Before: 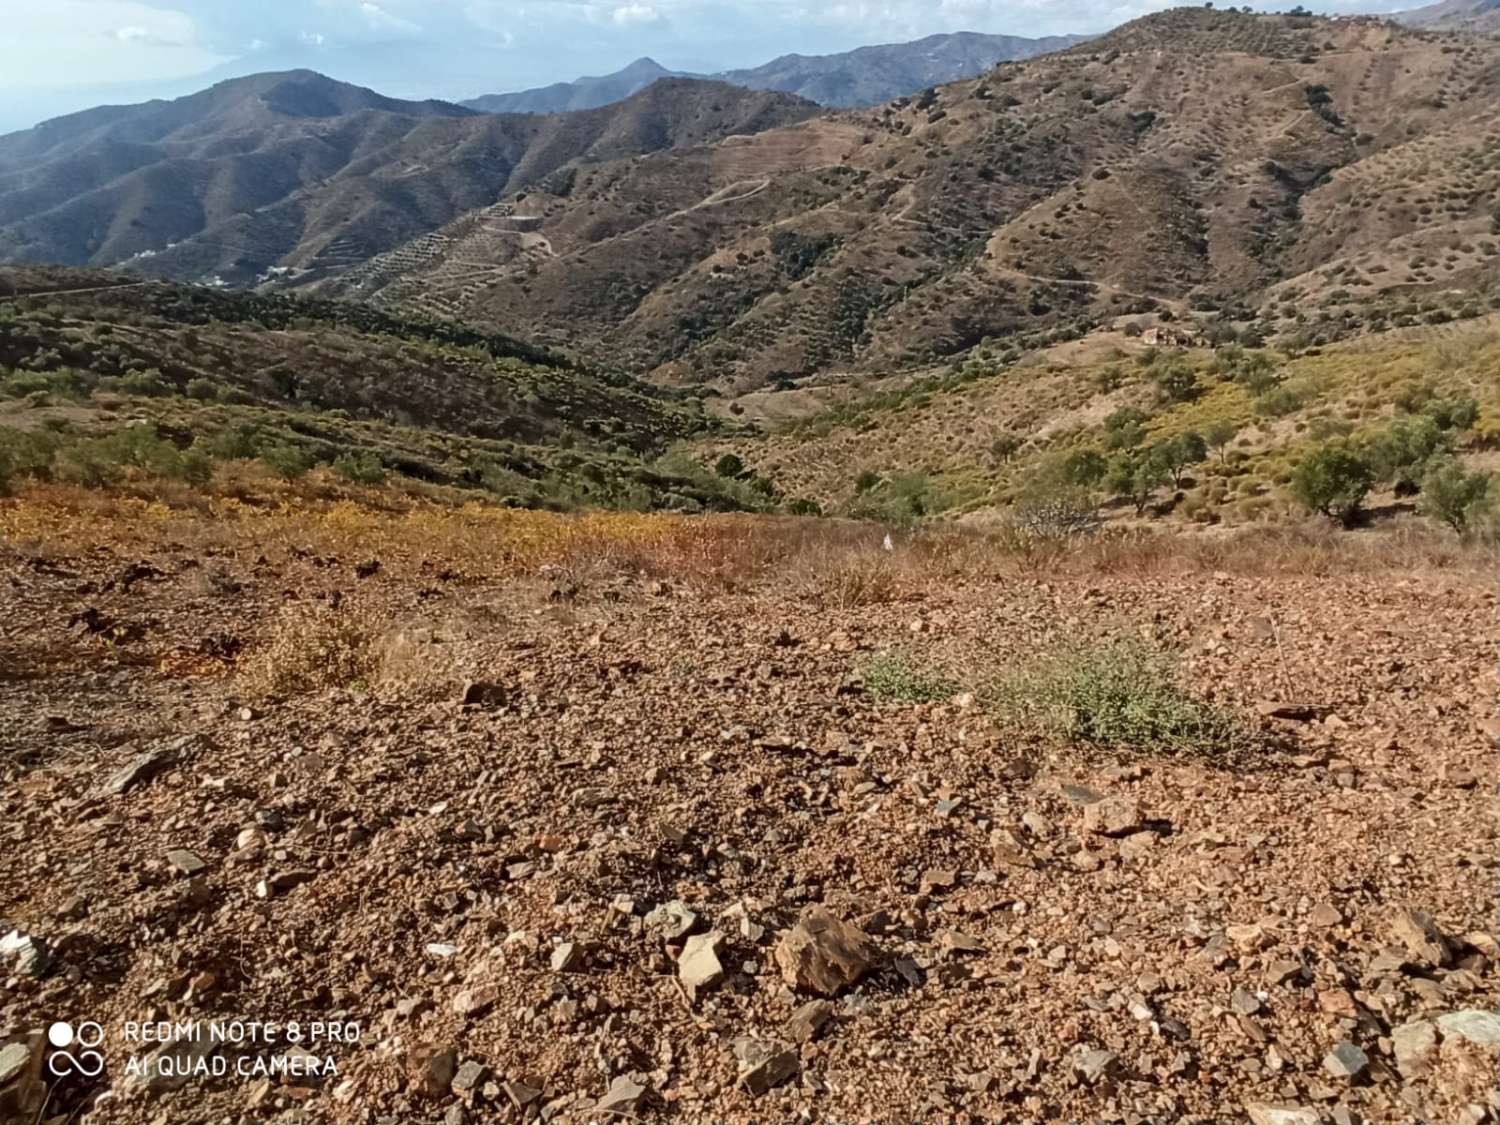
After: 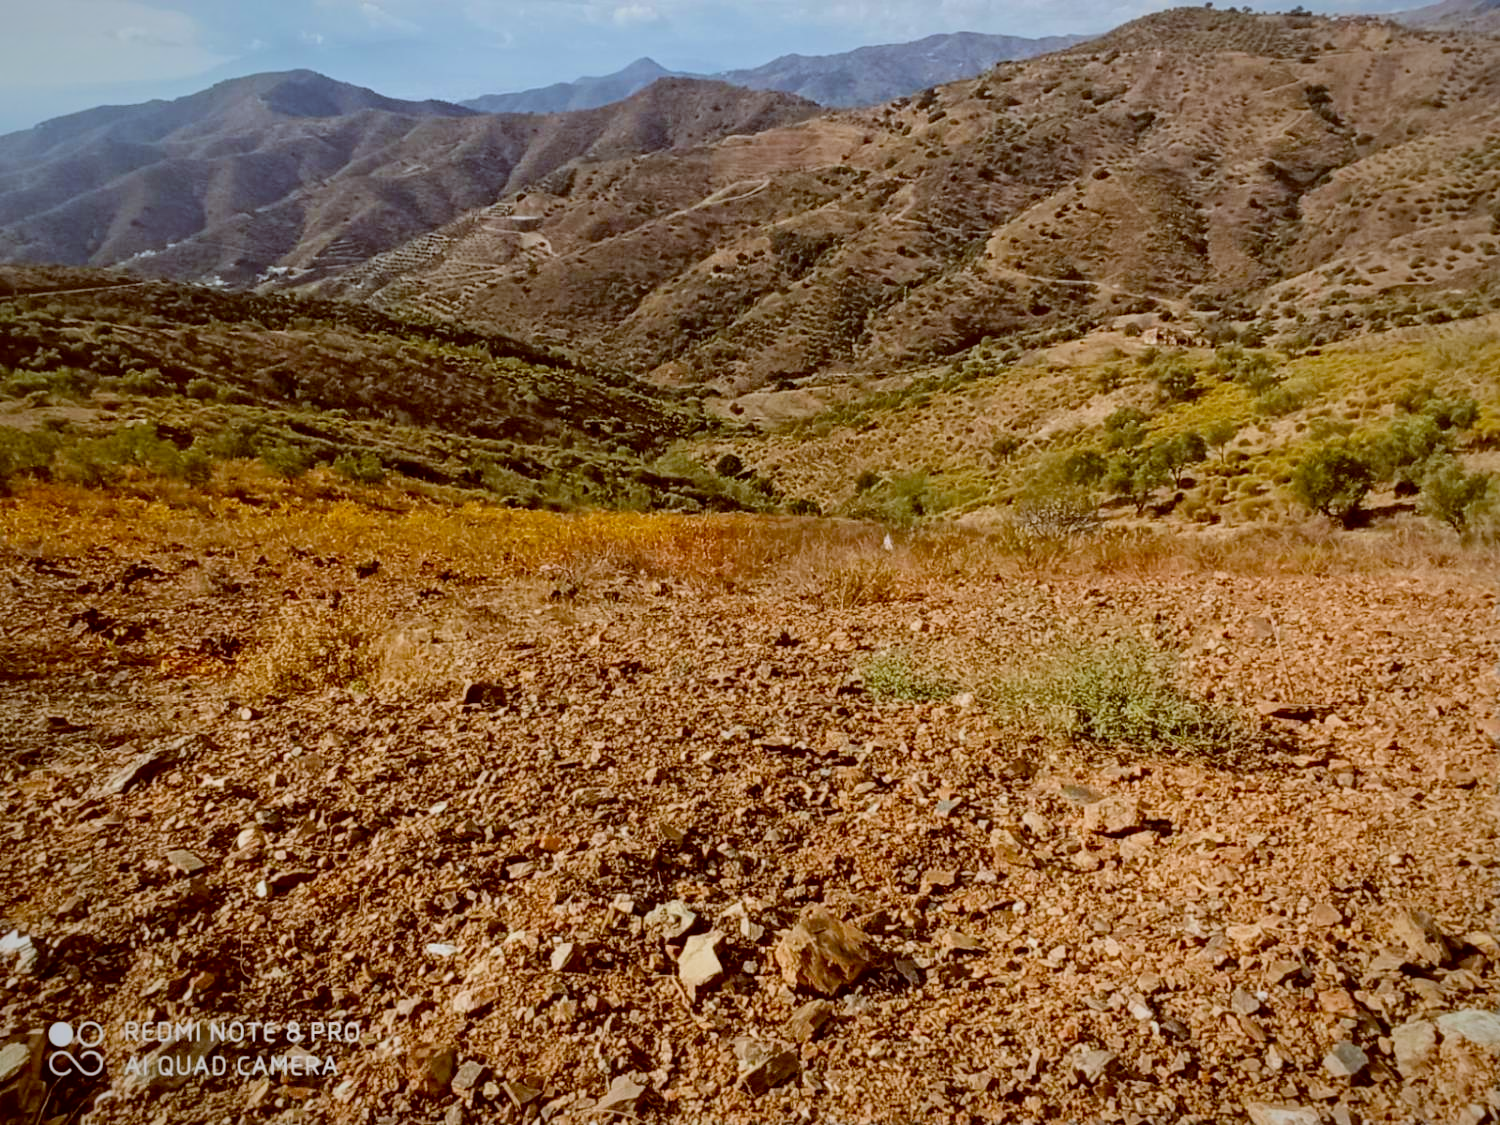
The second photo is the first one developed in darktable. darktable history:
color balance: lift [1, 1.011, 0.999, 0.989], gamma [1.109, 1.045, 1.039, 0.955], gain [0.917, 0.936, 0.952, 1.064], contrast 2.32%, contrast fulcrum 19%, output saturation 101%
vignetting: fall-off start 80.87%, fall-off radius 61.59%, brightness -0.384, saturation 0.007, center (0, 0.007), automatic ratio true, width/height ratio 1.418
filmic rgb: black relative exposure -7.75 EV, white relative exposure 4.4 EV, threshold 3 EV, target black luminance 0%, hardness 3.76, latitude 50.51%, contrast 1.074, highlights saturation mix 10%, shadows ↔ highlights balance -0.22%, color science v4 (2020), enable highlight reconstruction true
